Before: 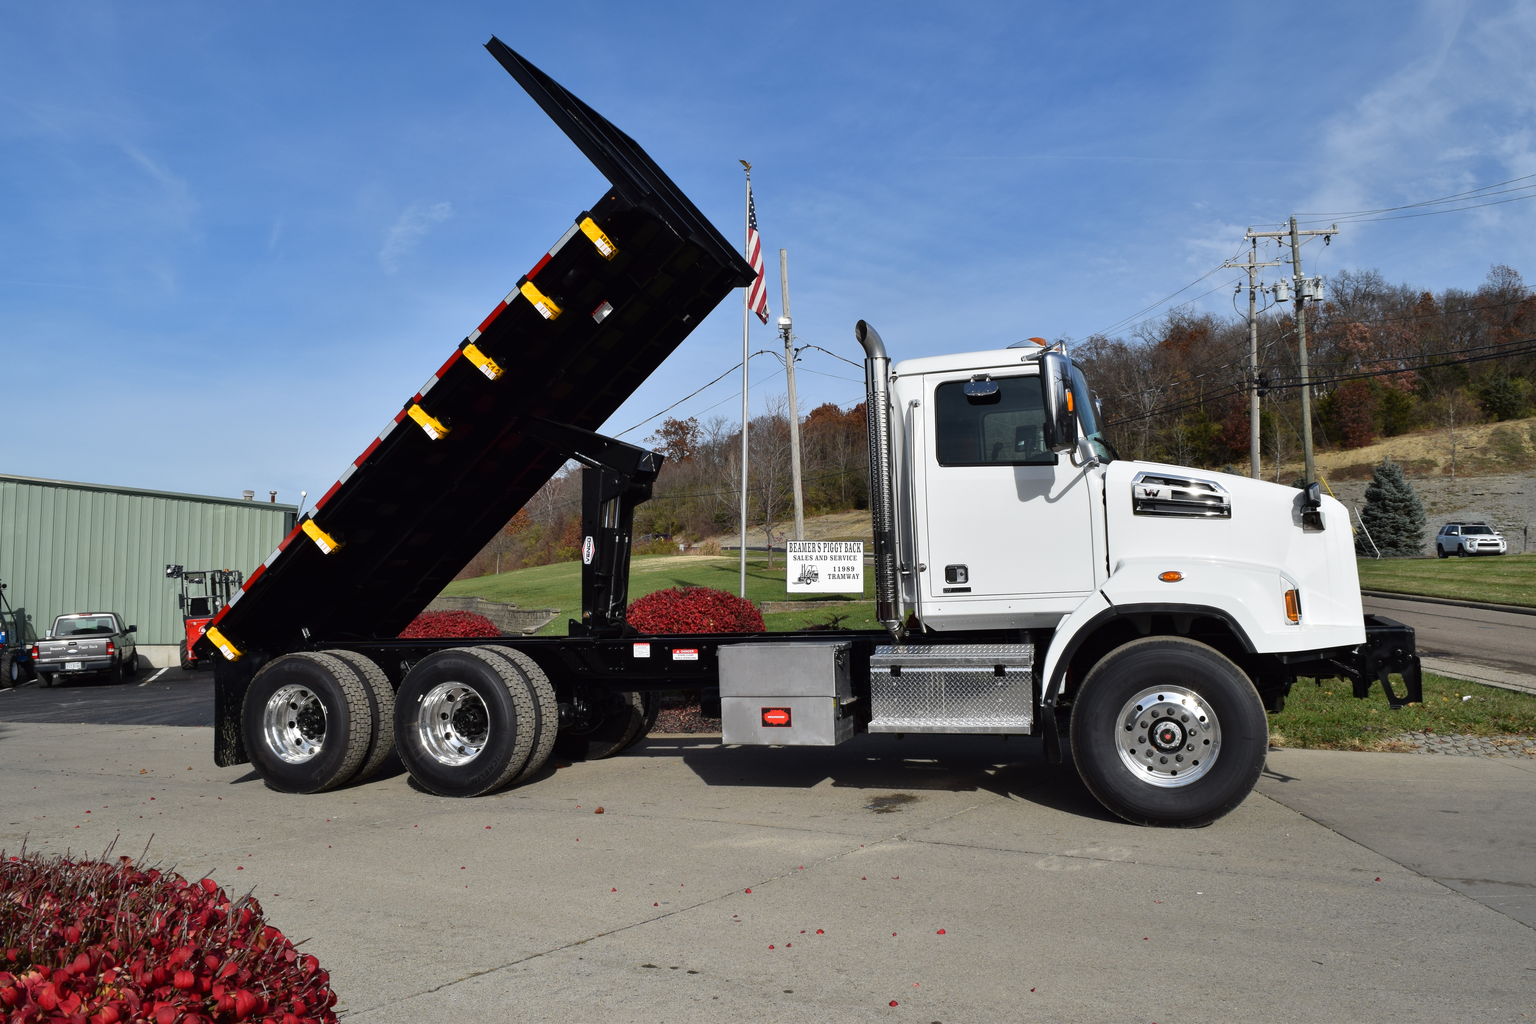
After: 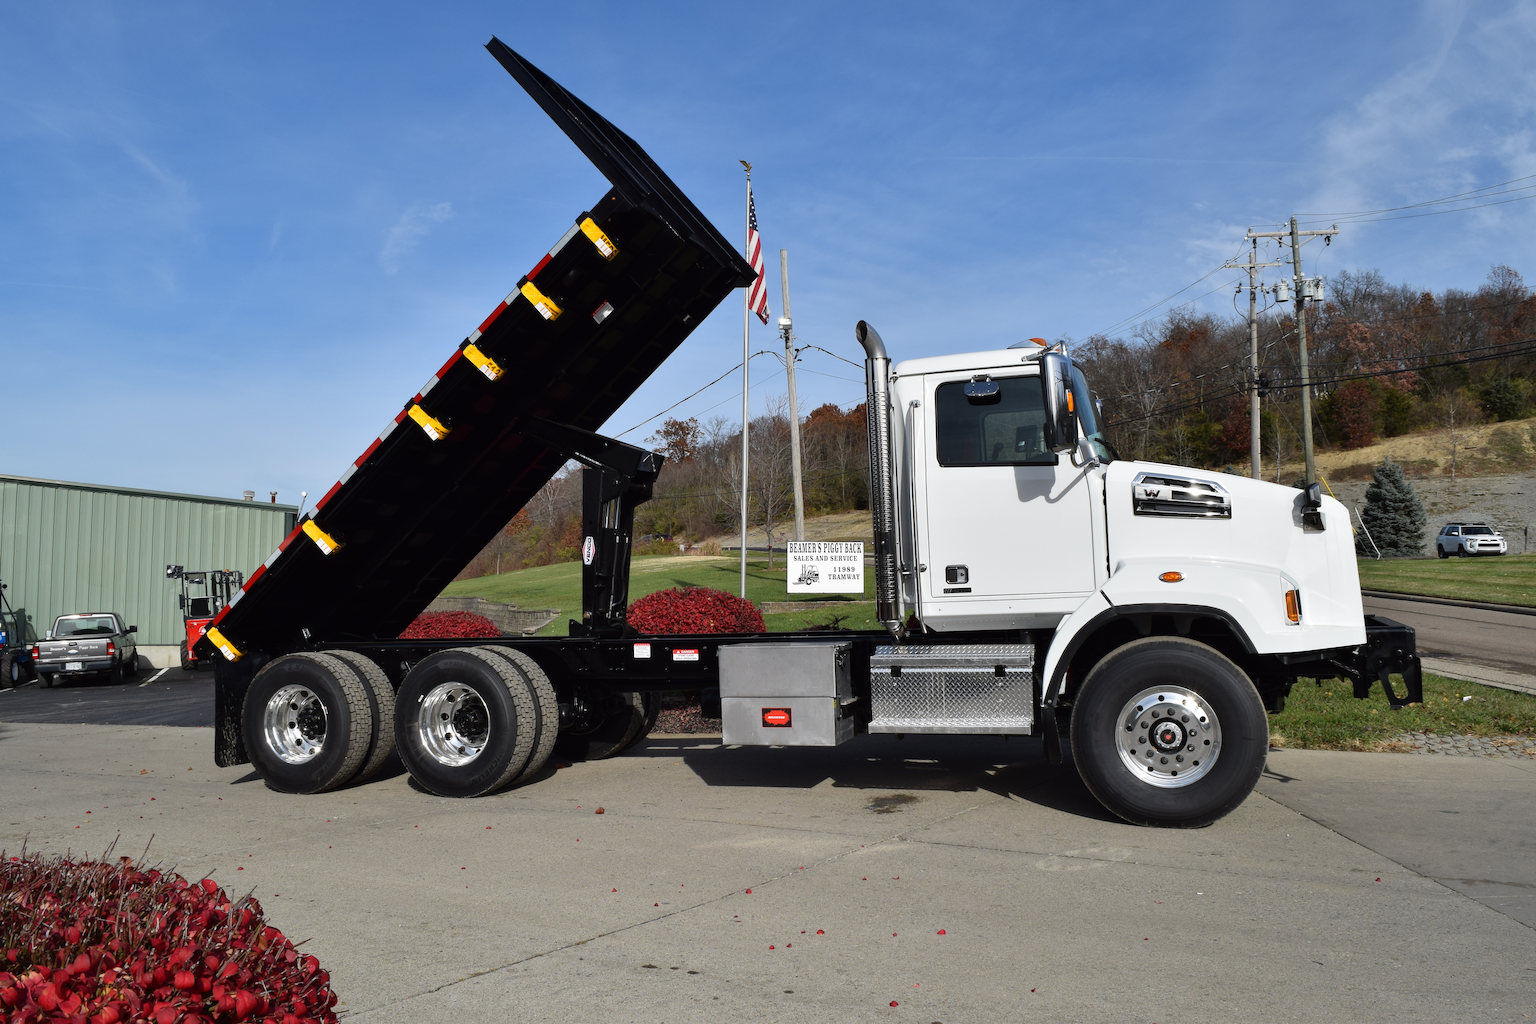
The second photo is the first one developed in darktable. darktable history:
white balance: red 1, blue 1
rgb curve: mode RGB, independent channels
